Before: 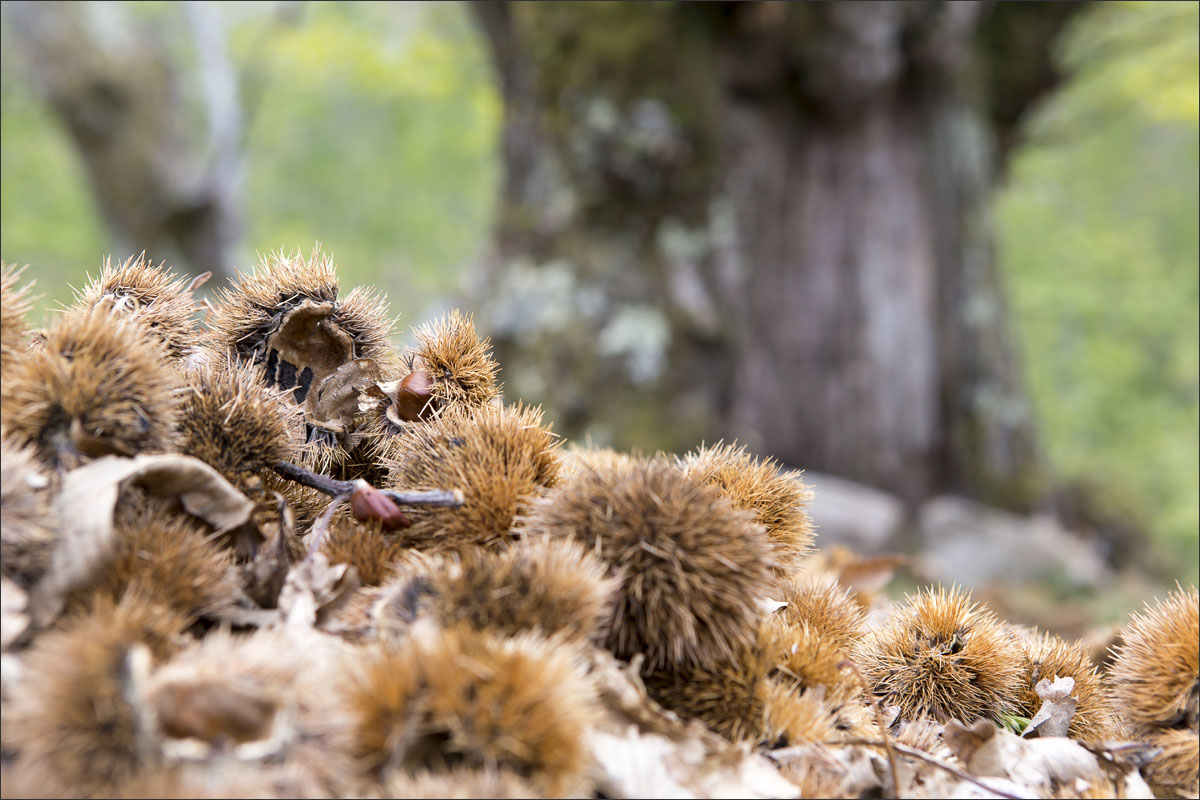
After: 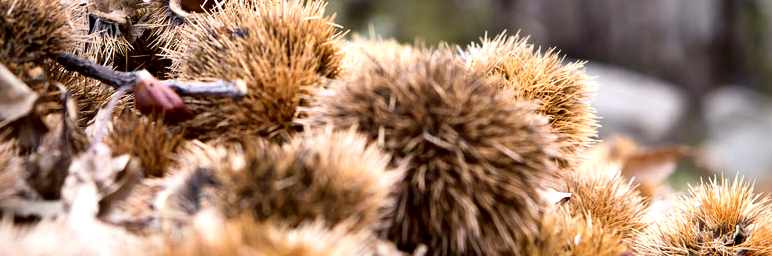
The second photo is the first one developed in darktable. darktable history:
local contrast: mode bilateral grid, contrast 44, coarseness 69, detail 214%, midtone range 0.2
tone equalizer: on, module defaults
crop: left 18.091%, top 51.13%, right 17.525%, bottom 16.85%
